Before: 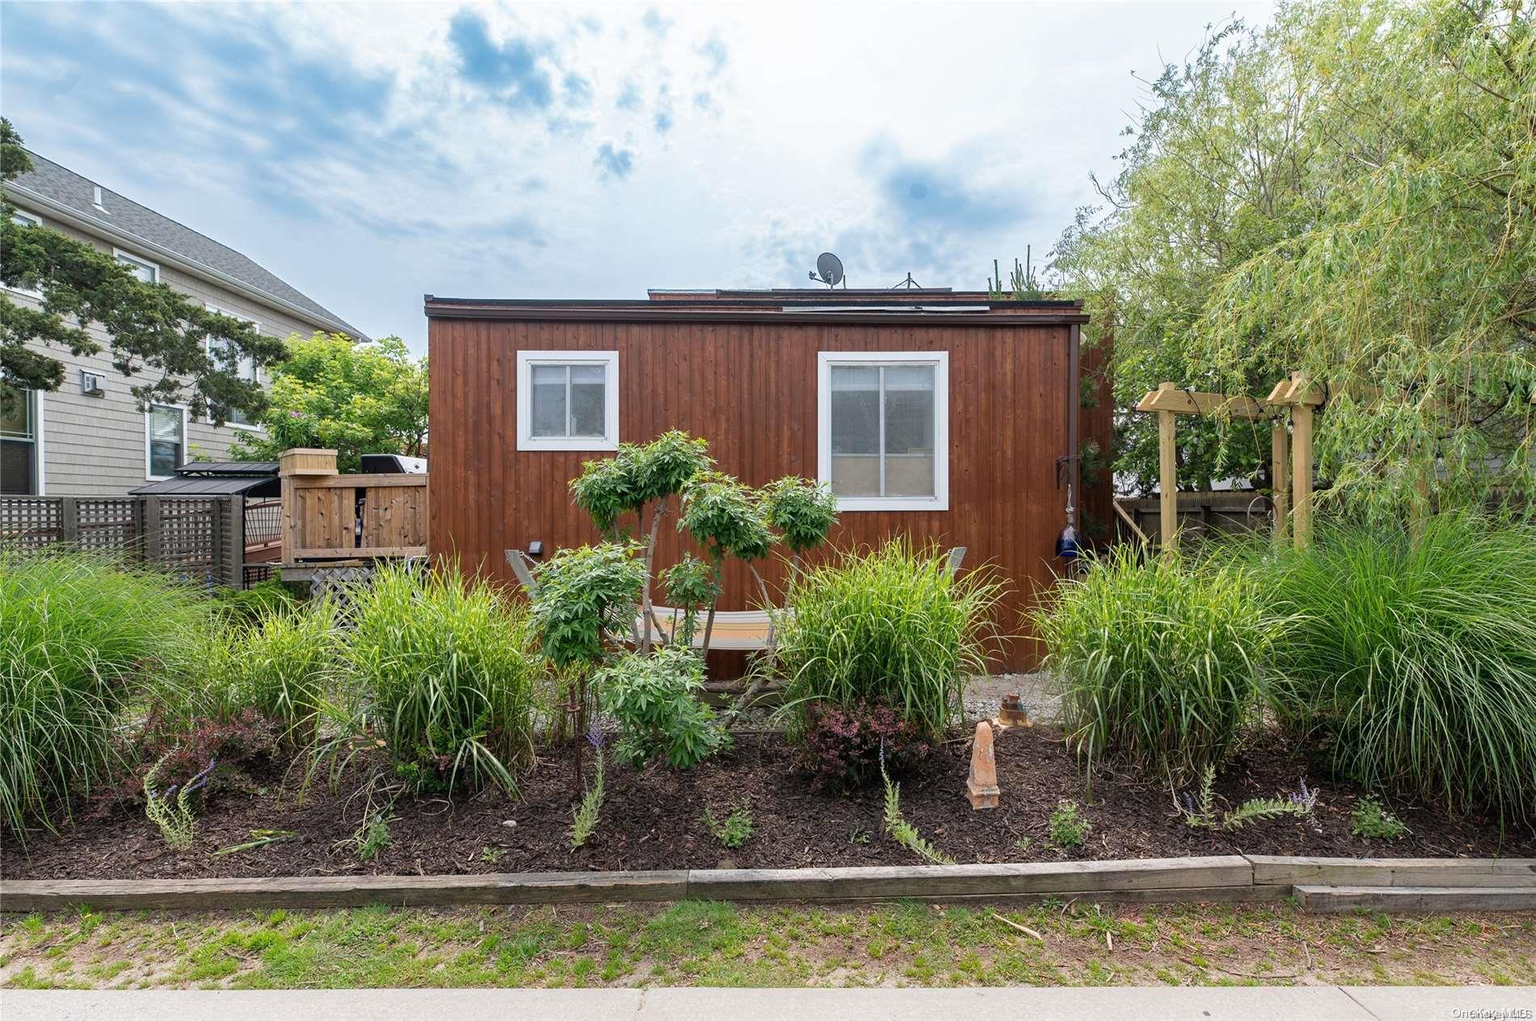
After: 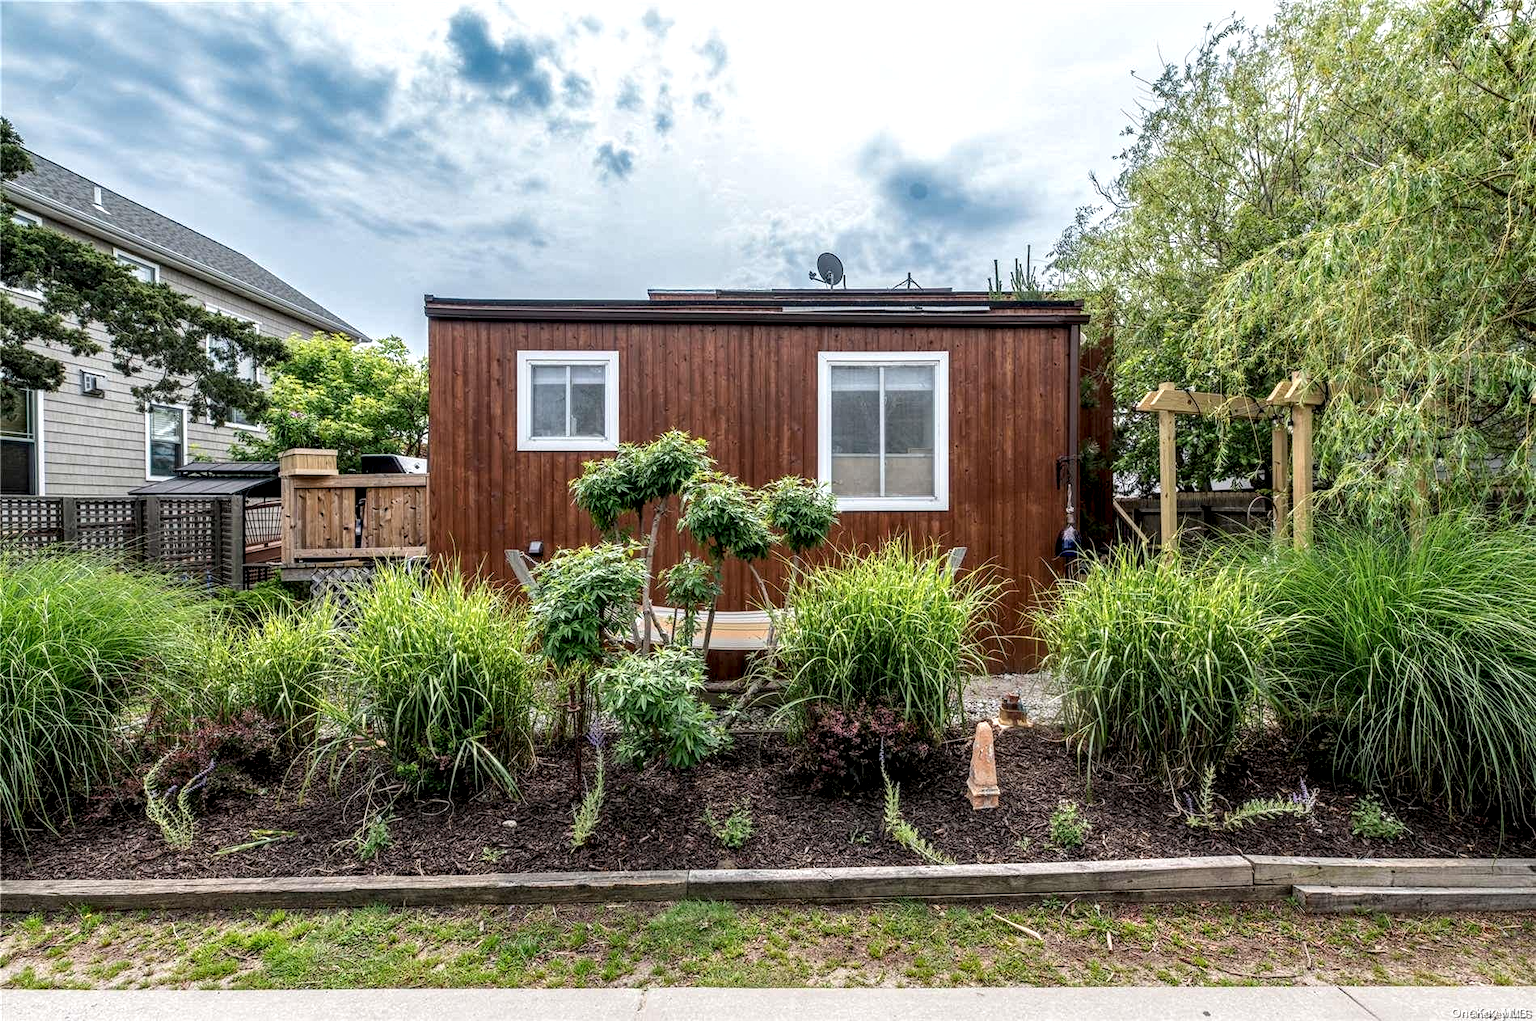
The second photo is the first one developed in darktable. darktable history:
local contrast: highlights 4%, shadows 5%, detail 181%
